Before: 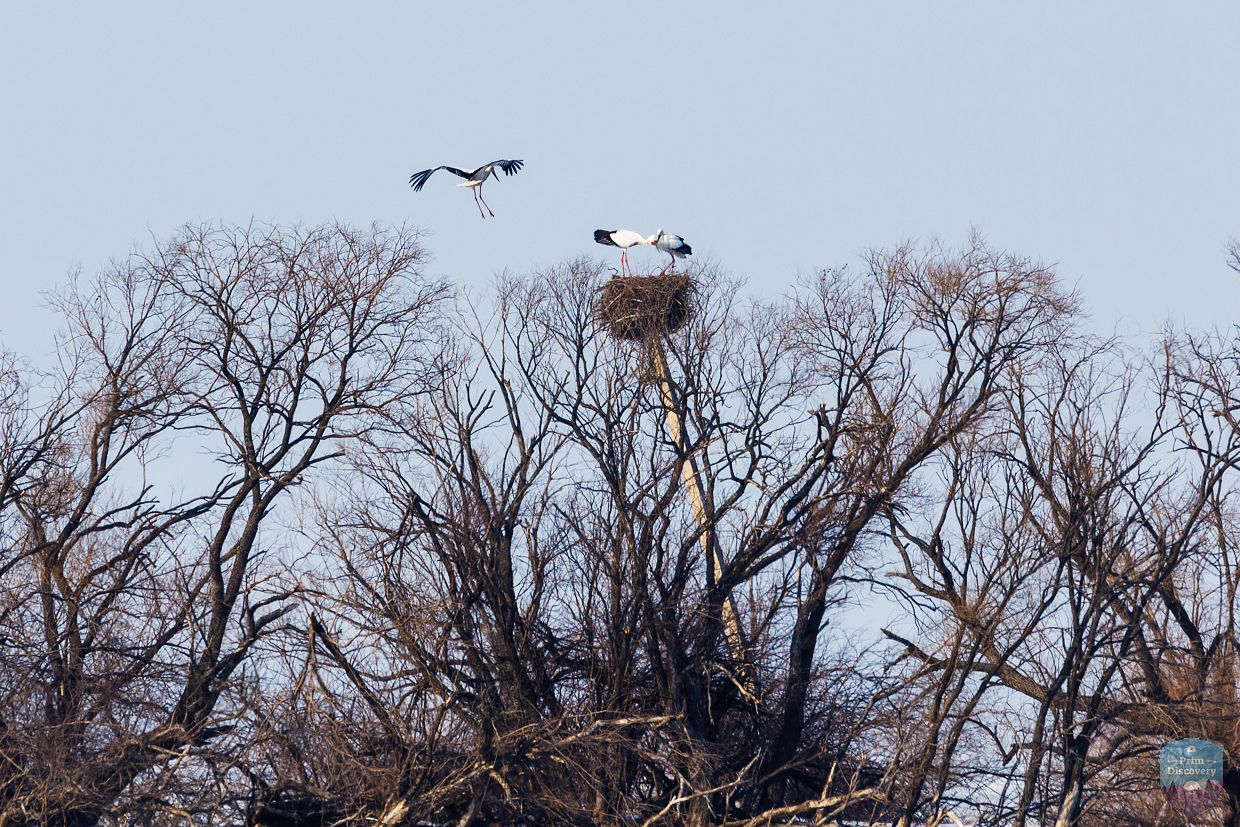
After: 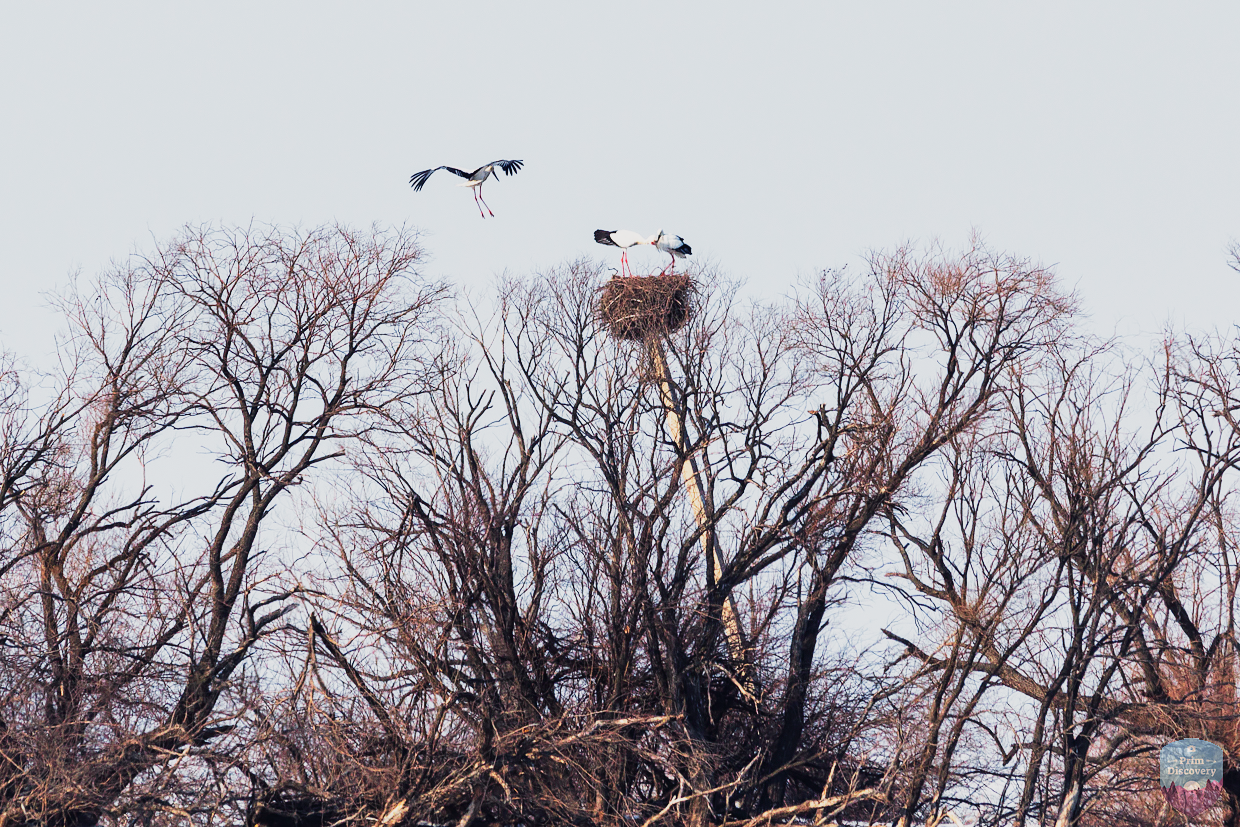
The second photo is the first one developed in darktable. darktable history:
tone curve: curves: ch0 [(0, 0.013) (0.036, 0.035) (0.274, 0.288) (0.504, 0.536) (0.844, 0.84) (1, 0.97)]; ch1 [(0, 0) (0.389, 0.403) (0.462, 0.48) (0.499, 0.5) (0.524, 0.529) (0.567, 0.603) (0.626, 0.651) (0.749, 0.781) (1, 1)]; ch2 [(0, 0) (0.464, 0.478) (0.5, 0.501) (0.533, 0.539) (0.599, 0.6) (0.704, 0.732) (1, 1)], color space Lab, independent channels, preserve colors none
base curve: curves: ch0 [(0, 0) (0.088, 0.125) (0.176, 0.251) (0.354, 0.501) (0.613, 0.749) (1, 0.877)], preserve colors none
